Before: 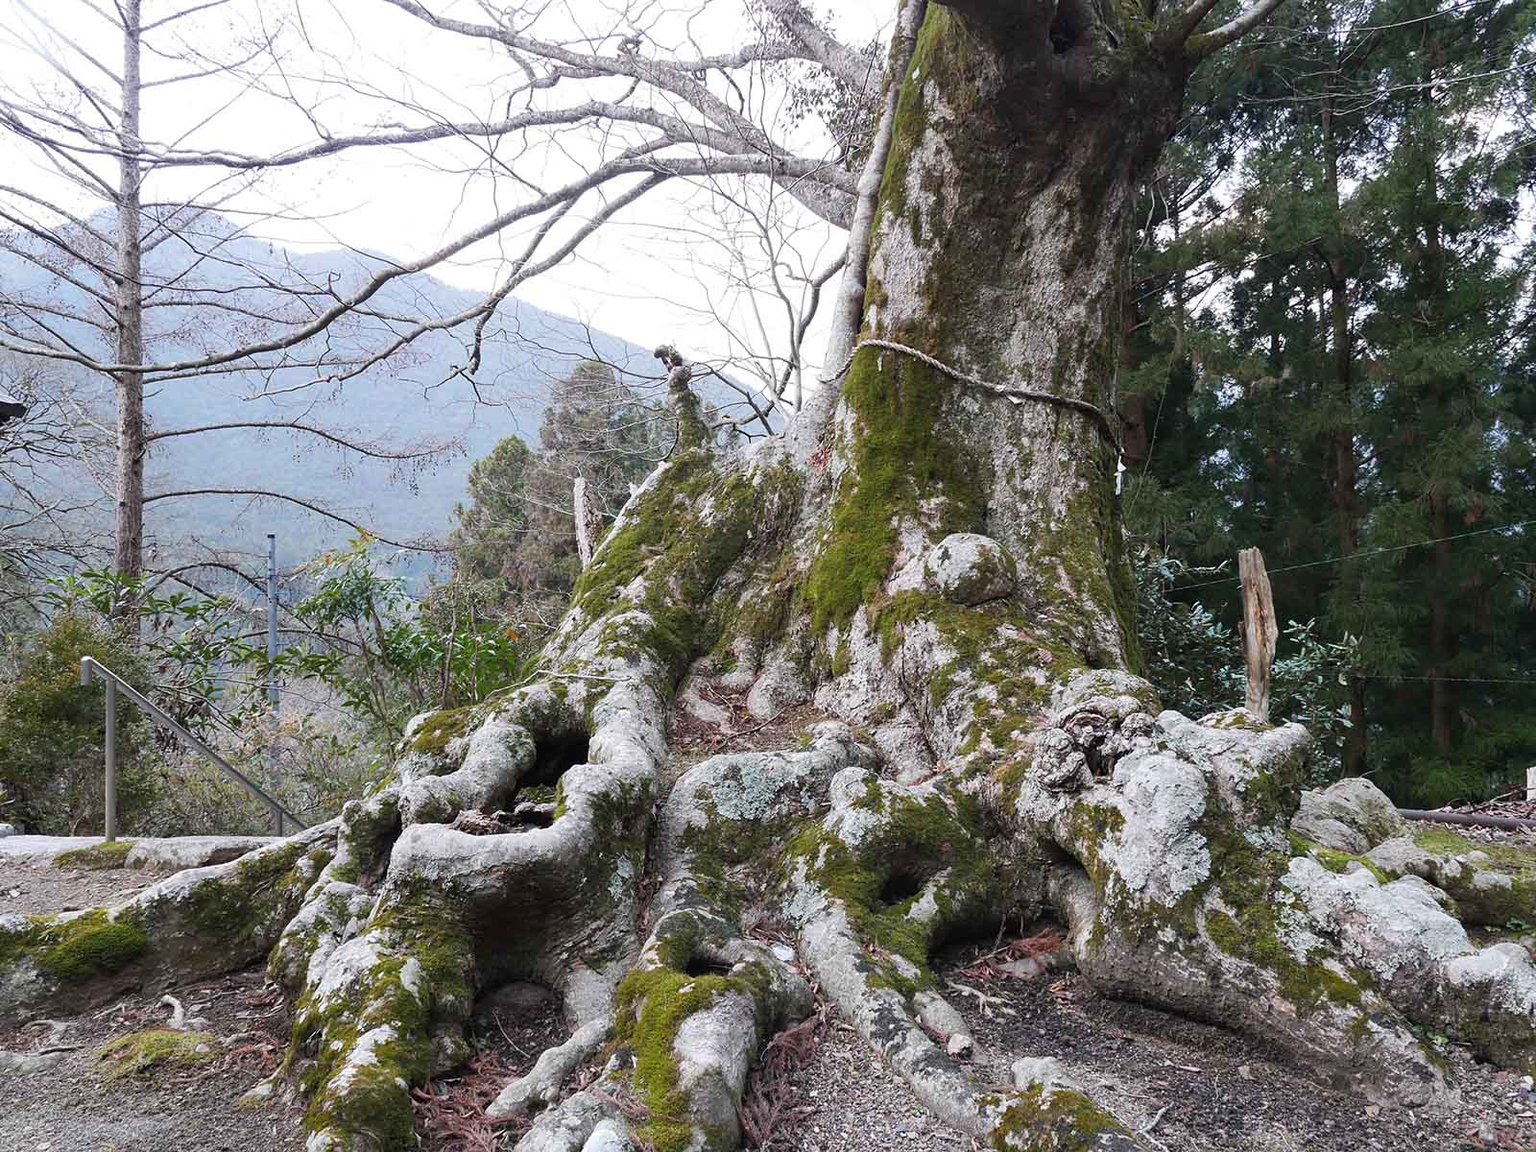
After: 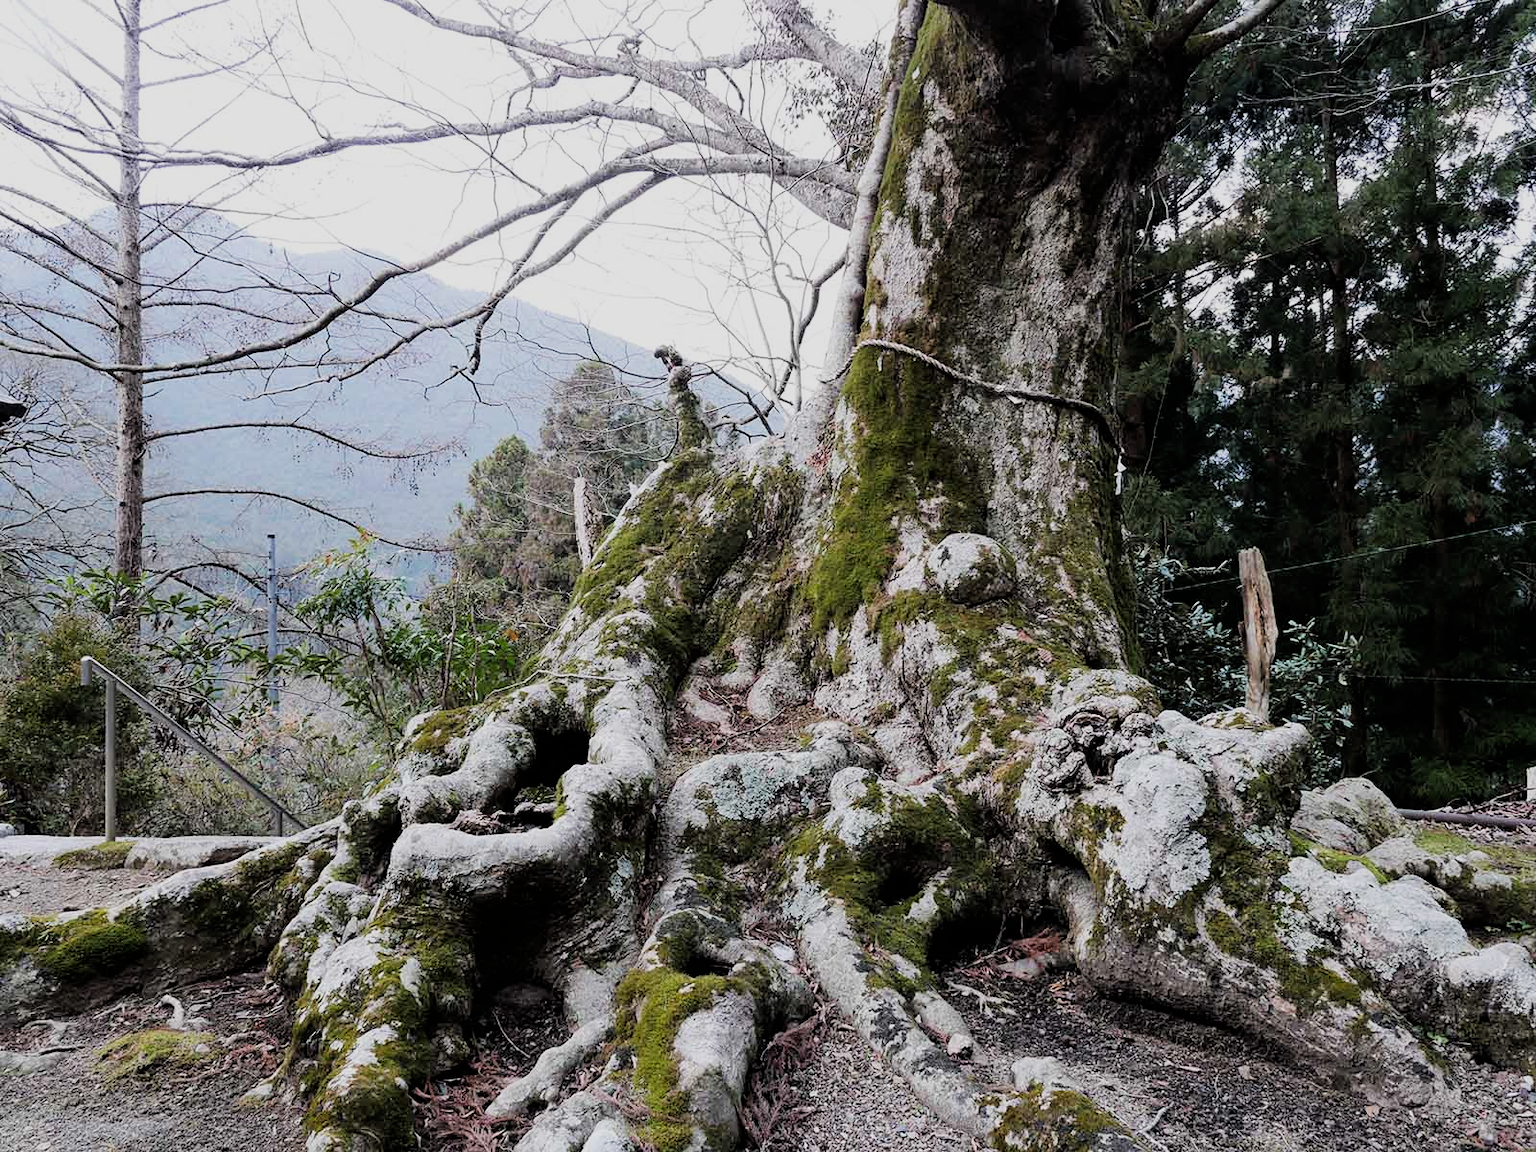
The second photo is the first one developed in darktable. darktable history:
filmic rgb: black relative exposure -5.12 EV, white relative exposure 3.98 EV, hardness 2.88, contrast 1.193, highlights saturation mix -30.62%, iterations of high-quality reconstruction 0
